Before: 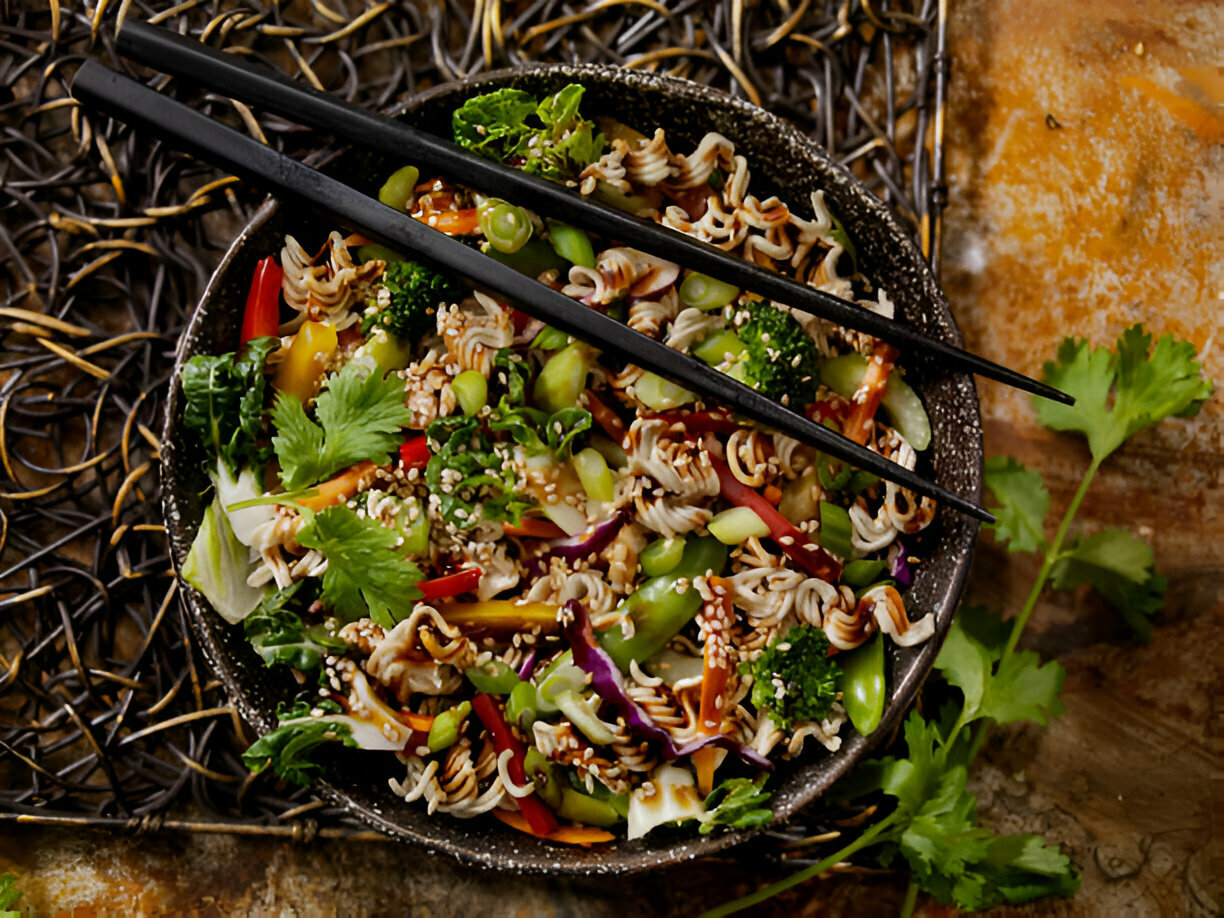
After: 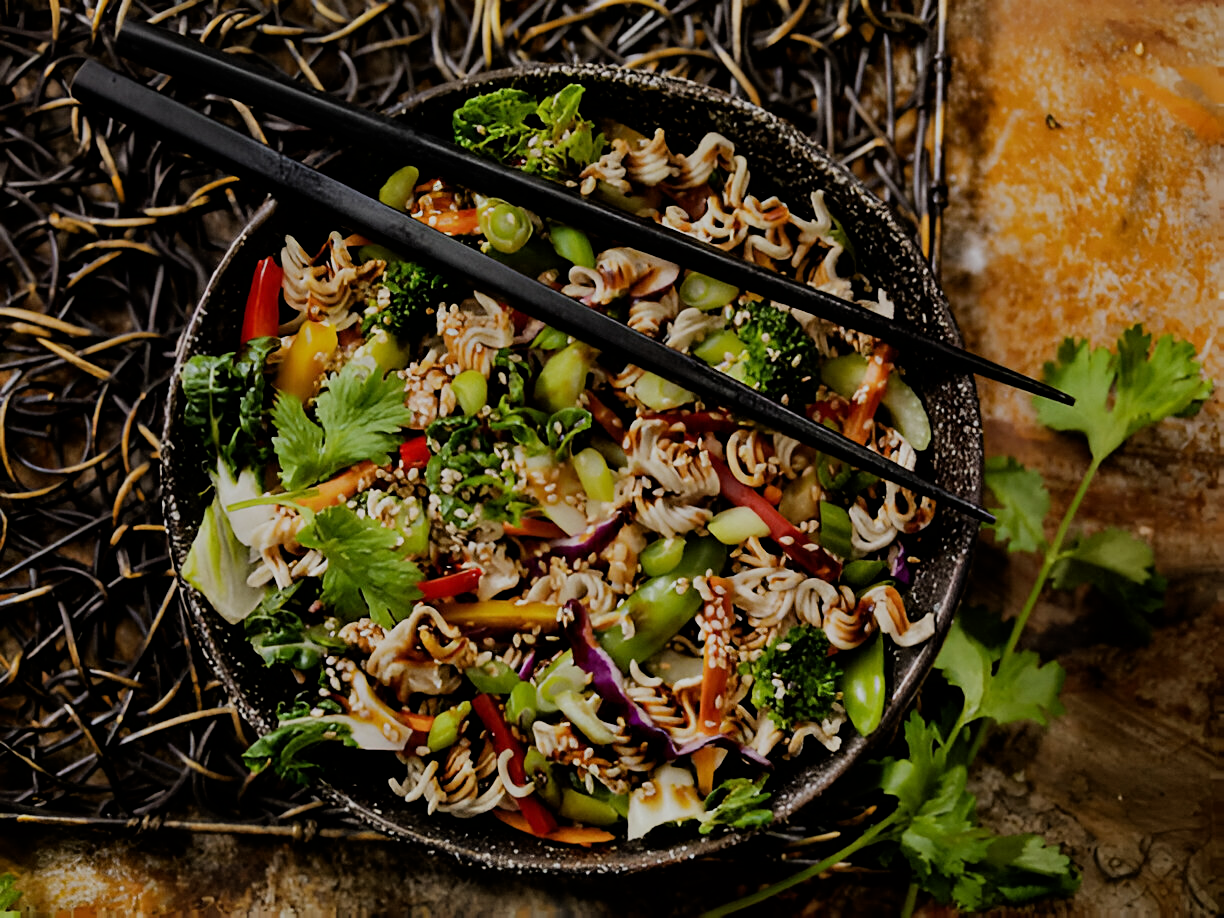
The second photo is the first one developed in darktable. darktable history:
sharpen: amount 0.2
filmic rgb: black relative exposure -7.15 EV, white relative exposure 5.36 EV, hardness 3.02
